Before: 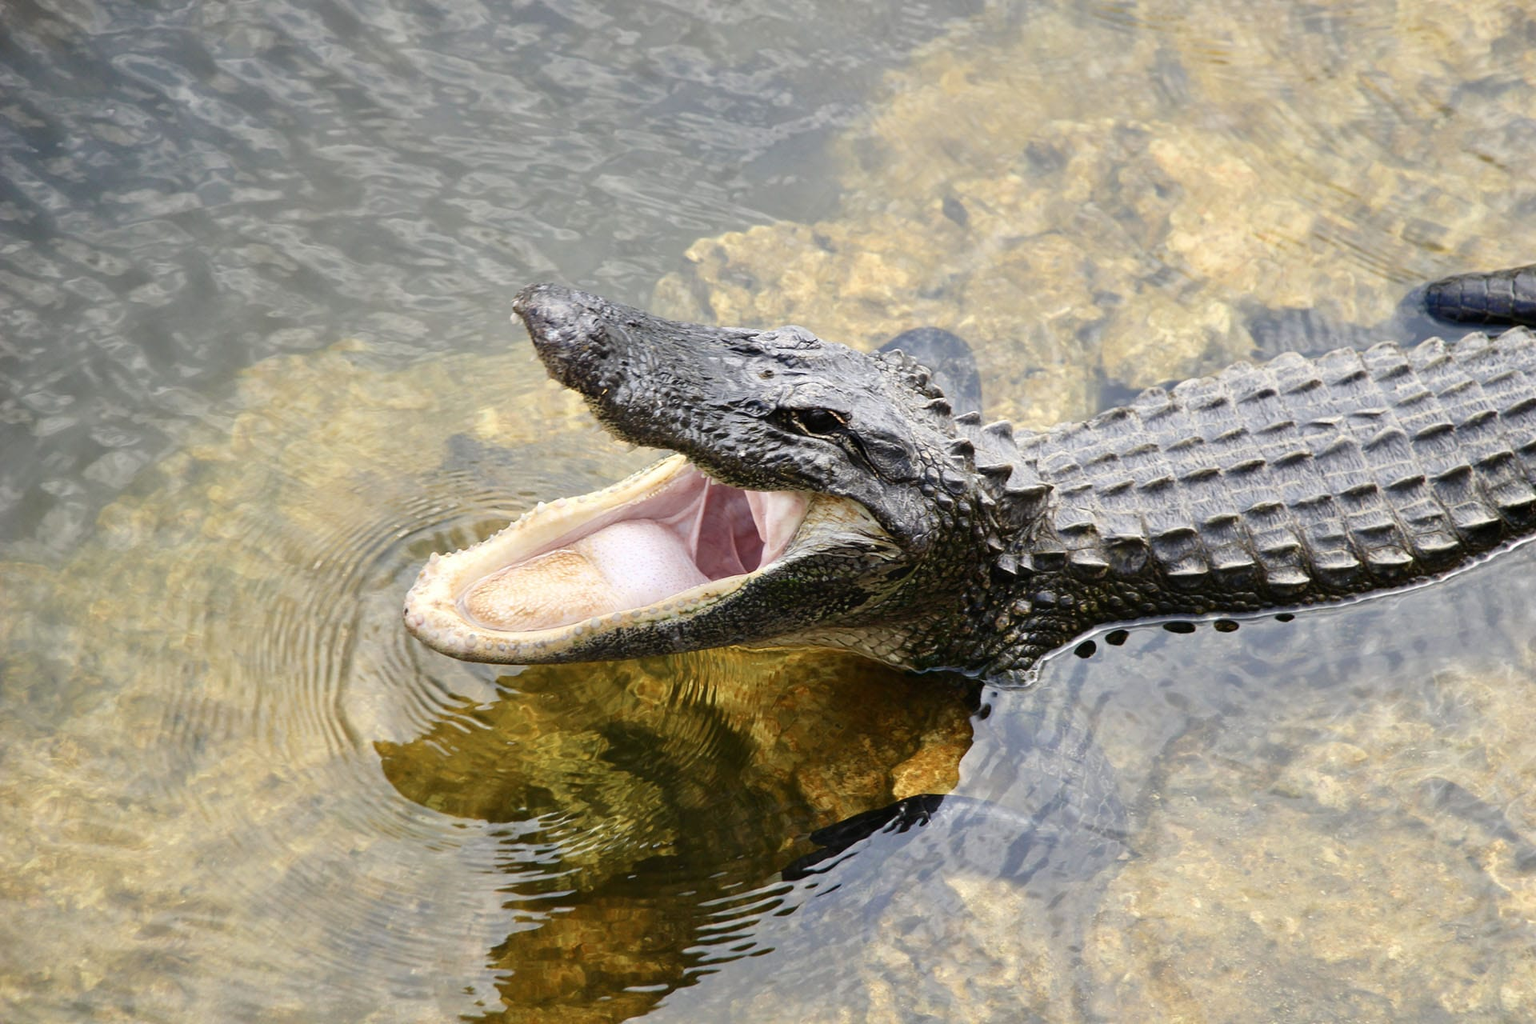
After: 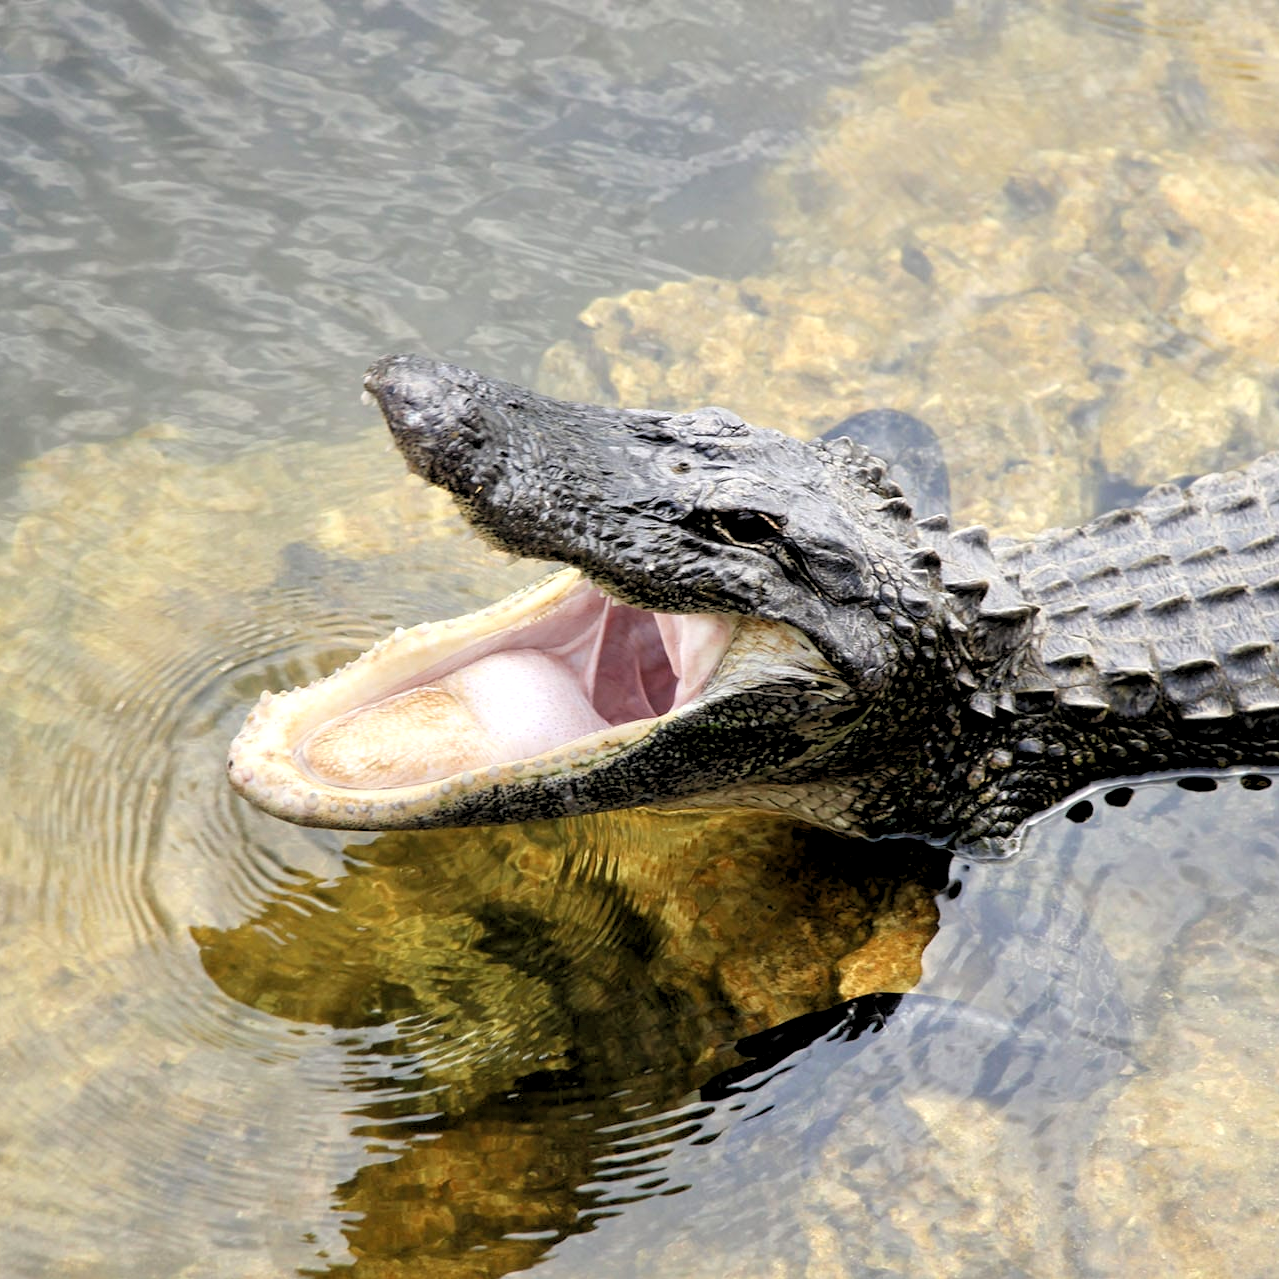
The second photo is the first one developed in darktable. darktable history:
rgb levels: levels [[0.013, 0.434, 0.89], [0, 0.5, 1], [0, 0.5, 1]]
crop and rotate: left 14.436%, right 18.898%
